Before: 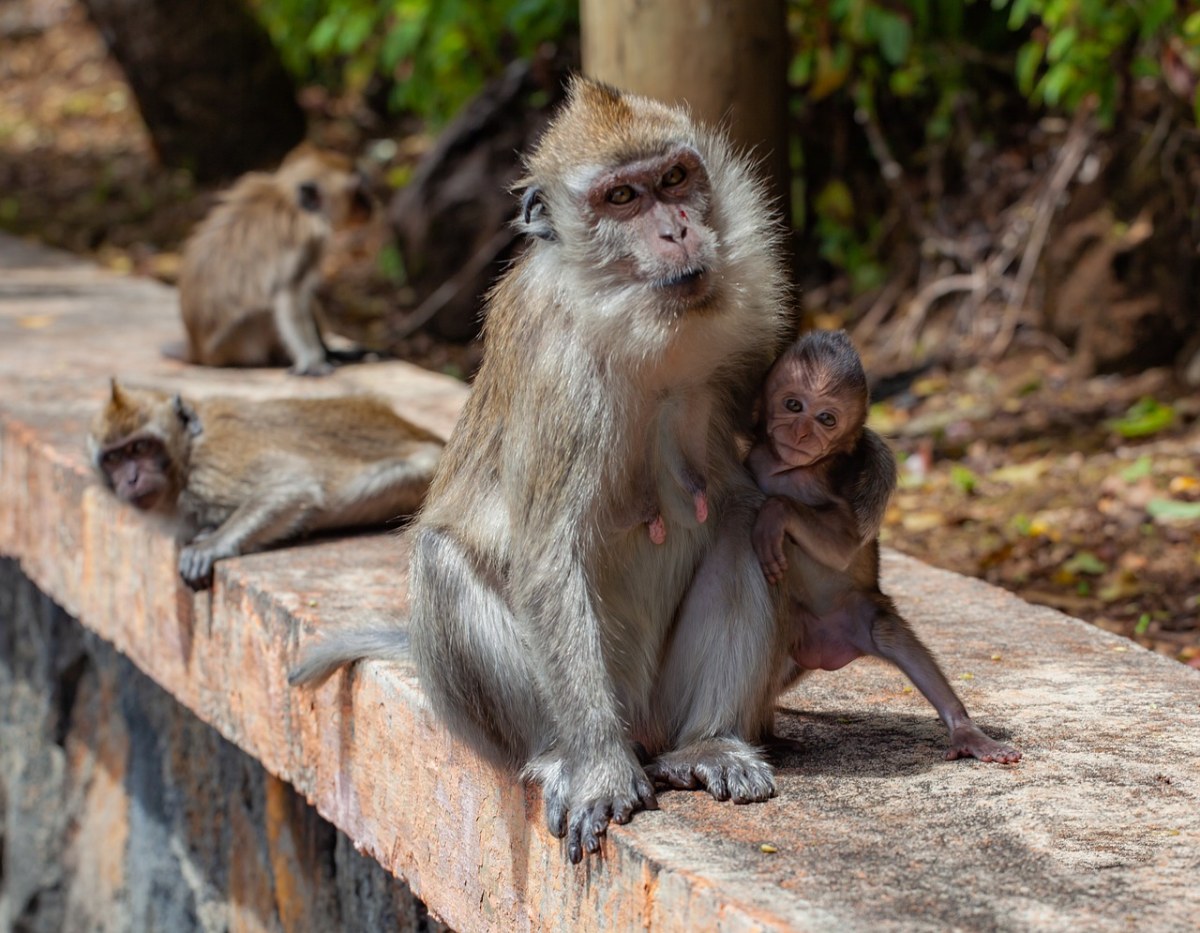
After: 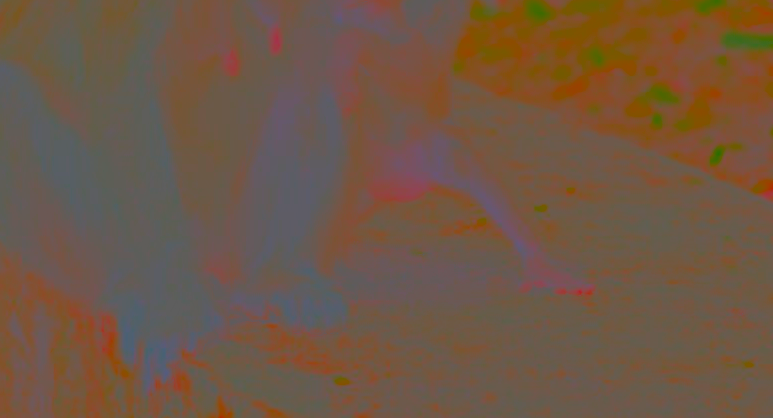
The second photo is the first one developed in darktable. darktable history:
contrast brightness saturation: contrast -0.99, brightness -0.17, saturation 0.75
crop and rotate: left 35.509%, top 50.238%, bottom 4.934%
